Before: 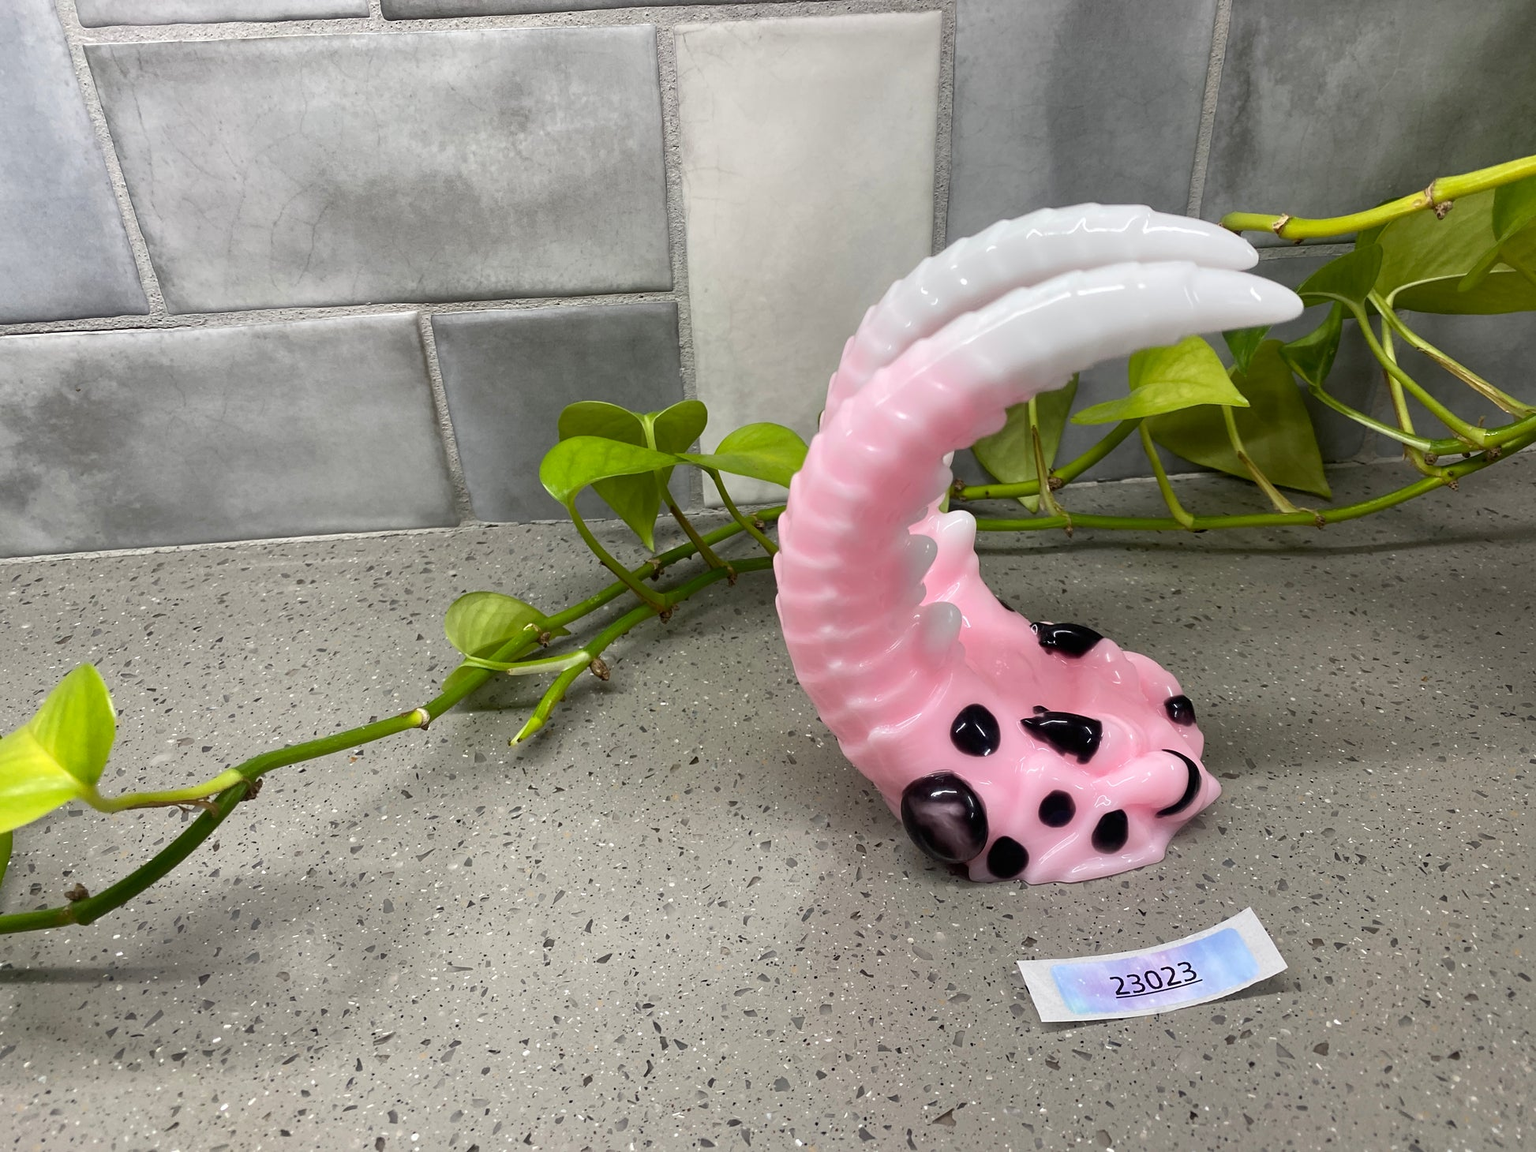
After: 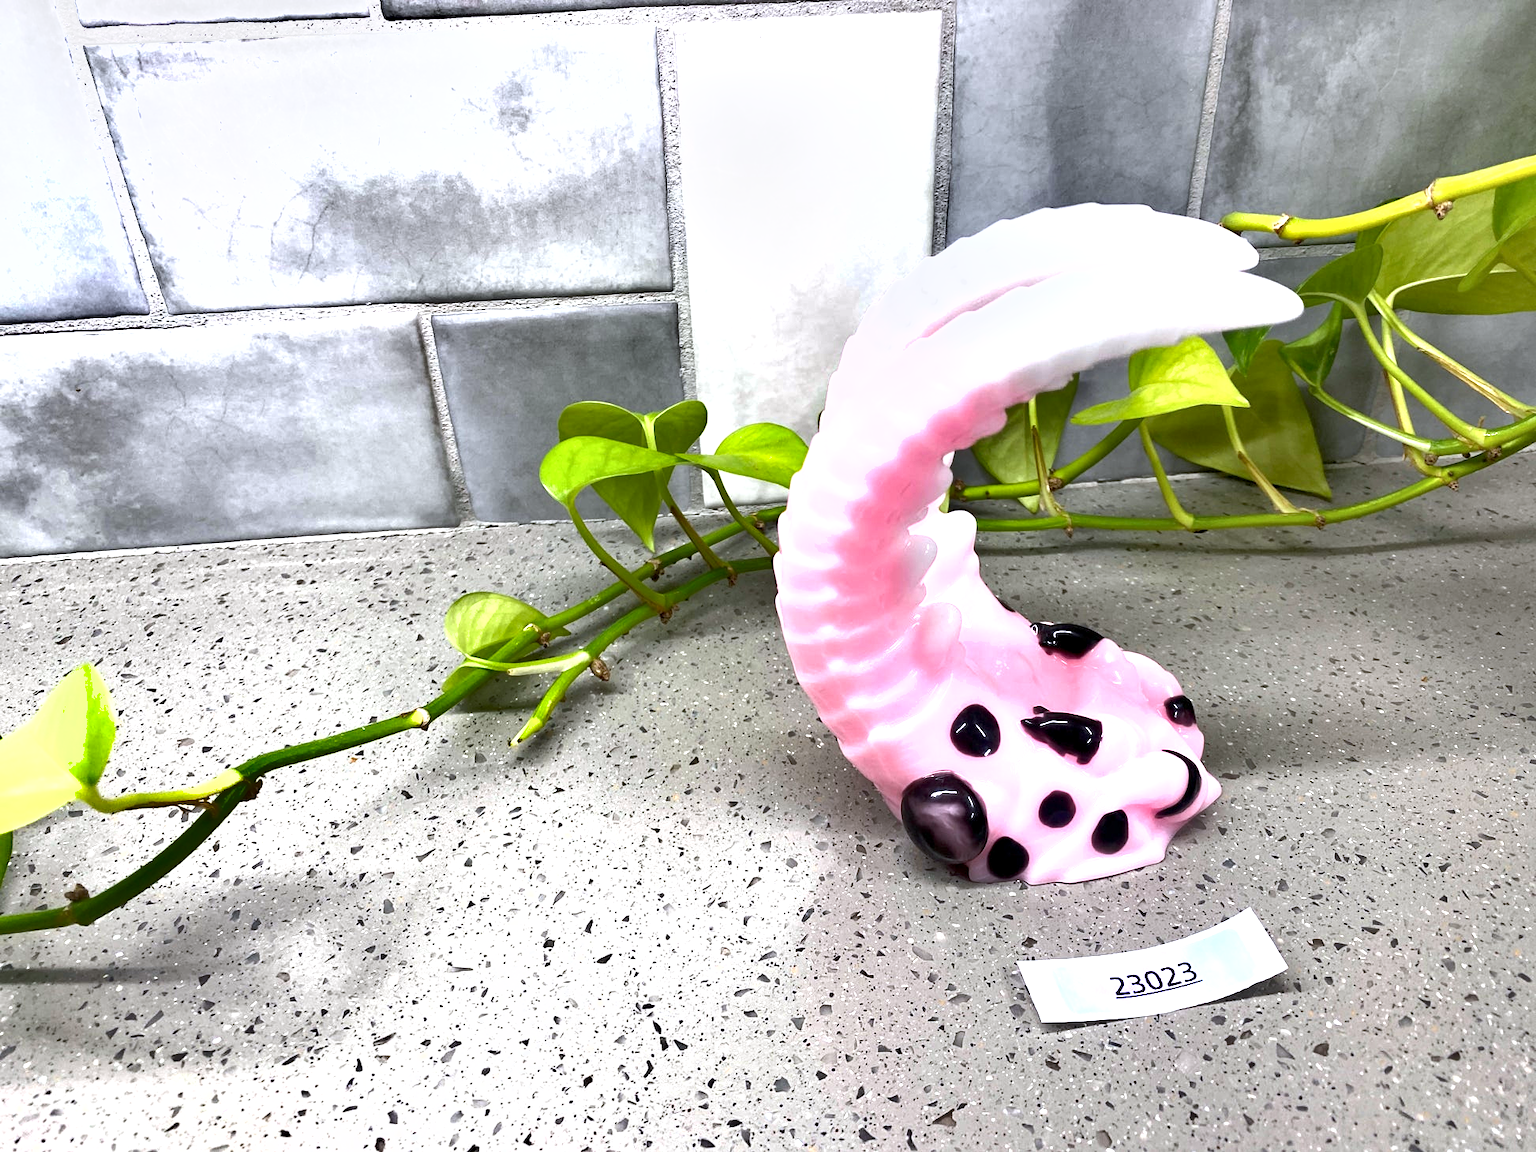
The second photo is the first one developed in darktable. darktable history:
color calibration: illuminant as shot in camera, x 0.358, y 0.373, temperature 4628.91 K
exposure: black level correction 0.001, exposure 1.3 EV, compensate highlight preservation false
shadows and highlights: shadows color adjustment 97.66%, soften with gaussian
